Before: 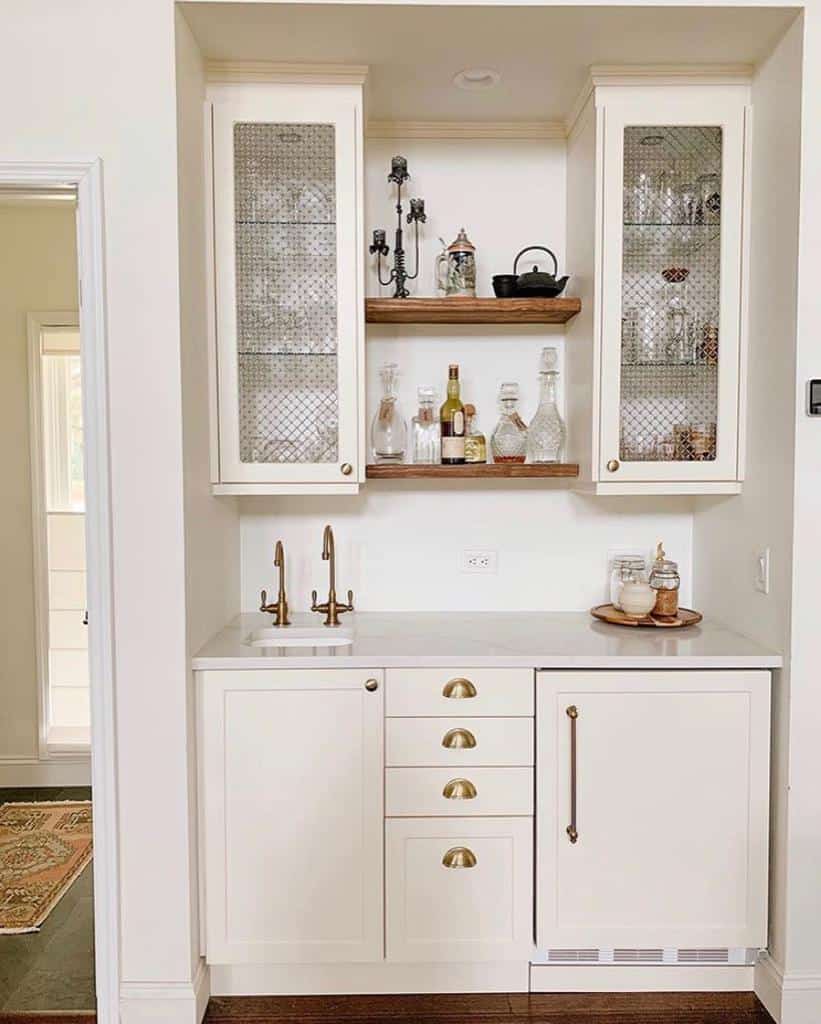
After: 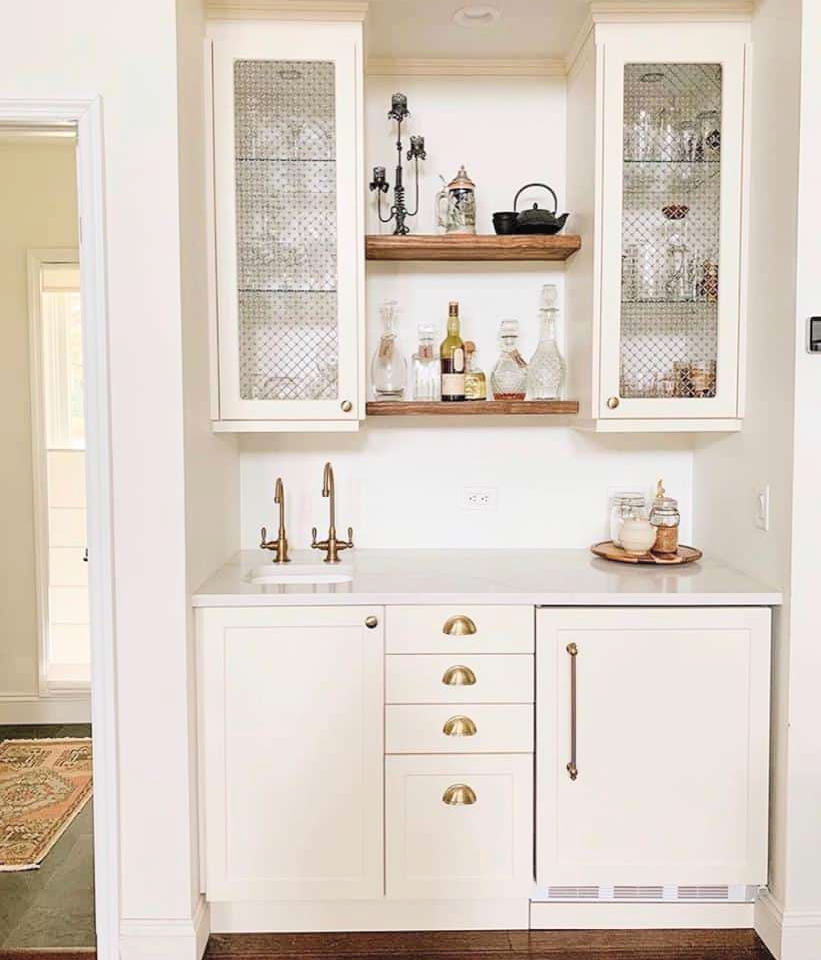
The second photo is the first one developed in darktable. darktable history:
crop and rotate: top 6.25%
contrast brightness saturation: contrast 0.14, brightness 0.21
